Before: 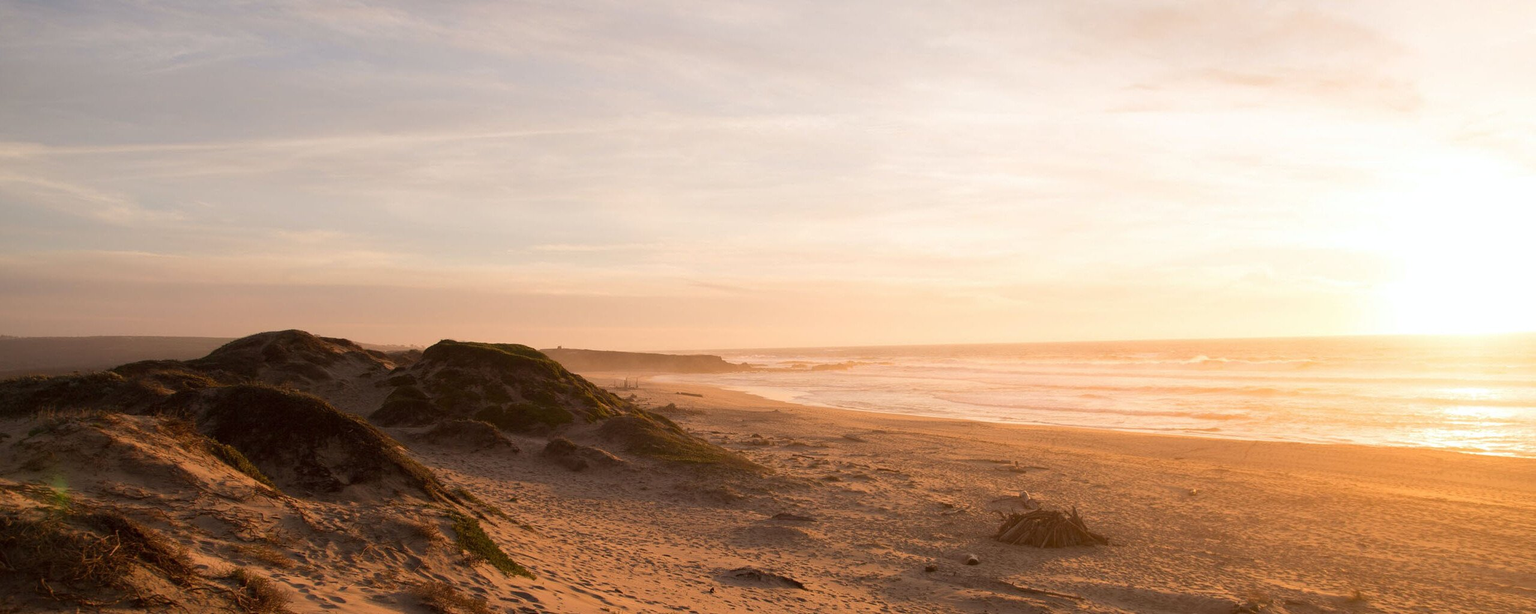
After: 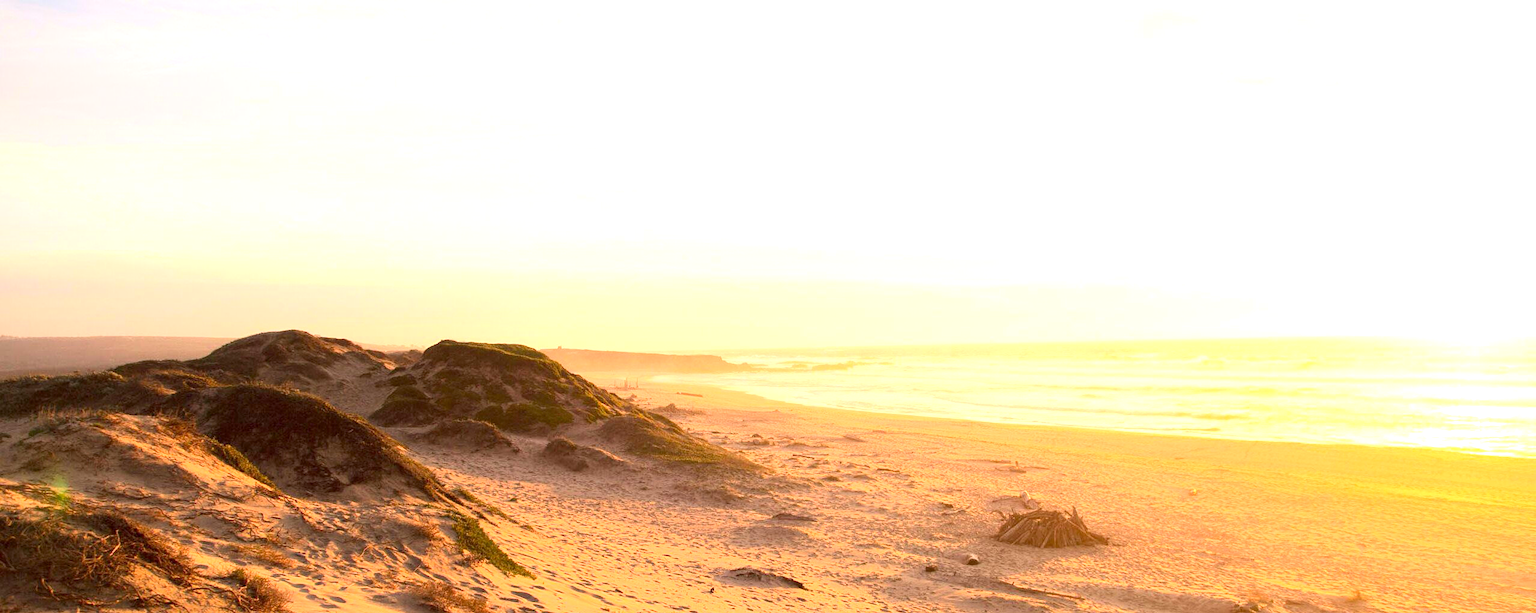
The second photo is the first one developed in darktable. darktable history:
contrast brightness saturation: contrast 0.2, brightness 0.16, saturation 0.22
exposure: black level correction 0.001, exposure 1.398 EV, compensate exposure bias true, compensate highlight preservation false
